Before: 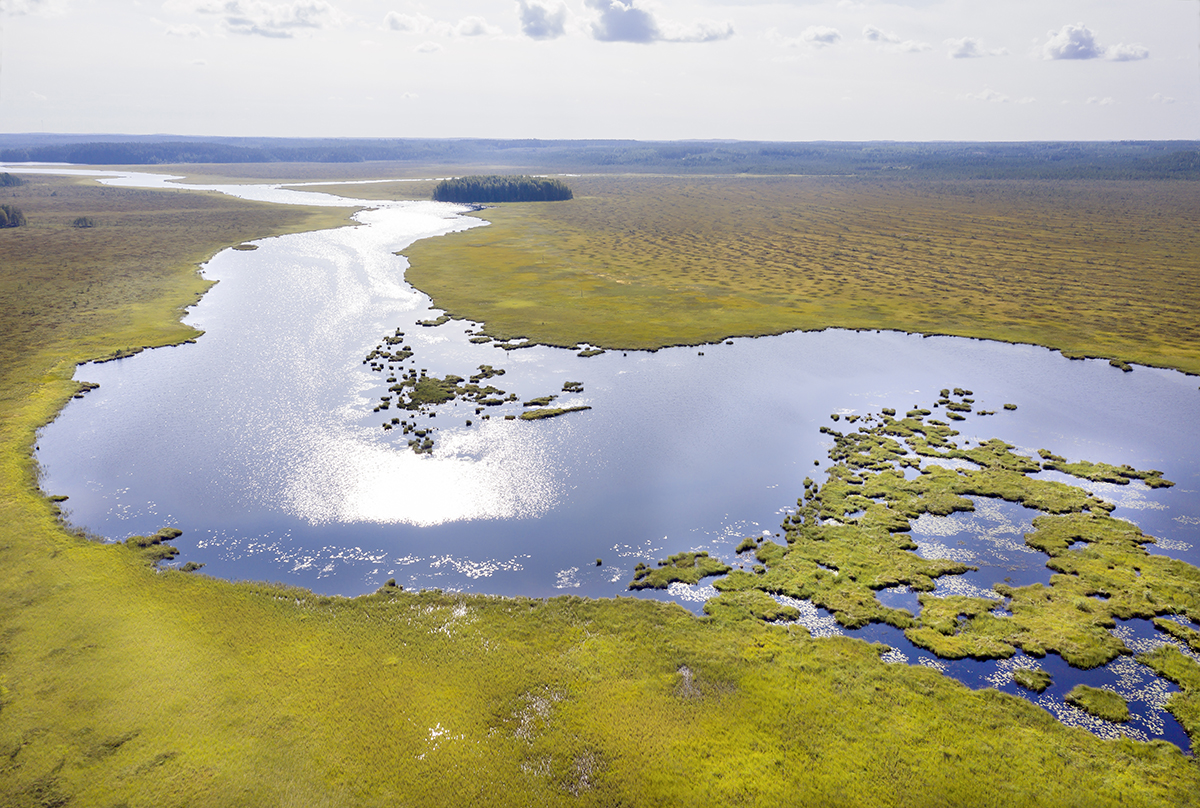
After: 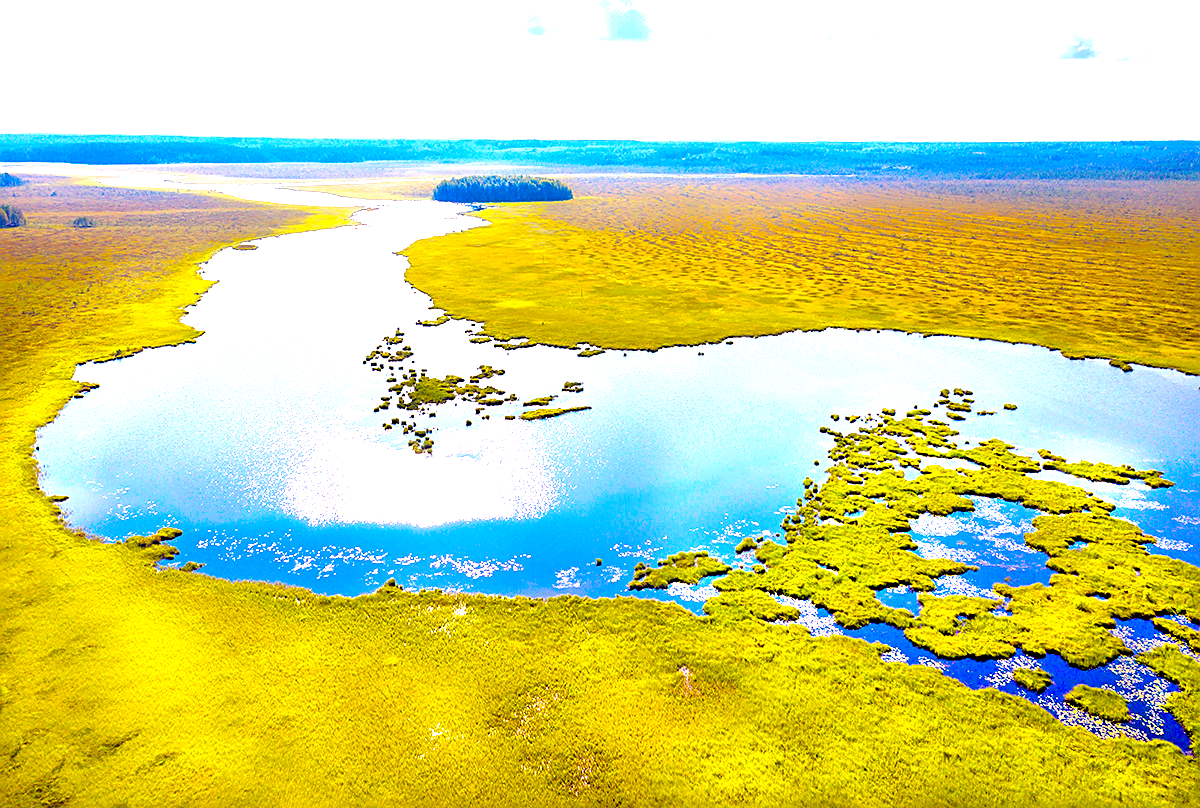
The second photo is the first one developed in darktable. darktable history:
sharpen: on, module defaults
tone equalizer: -8 EV -0.73 EV, -7 EV -0.702 EV, -6 EV -0.639 EV, -5 EV -0.386 EV, -3 EV 0.379 EV, -2 EV 0.6 EV, -1 EV 0.685 EV, +0 EV 0.776 EV
color zones: curves: ch1 [(0, 0.513) (0.143, 0.524) (0.286, 0.511) (0.429, 0.506) (0.571, 0.503) (0.714, 0.503) (0.857, 0.508) (1, 0.513)]
local contrast: mode bilateral grid, contrast 20, coarseness 49, detail 120%, midtone range 0.2
color balance rgb: linear chroma grading › highlights 99.663%, linear chroma grading › global chroma 23.43%, perceptual saturation grading › global saturation 29.978%, perceptual brilliance grading › global brilliance 10.389%, perceptual brilliance grading › shadows 14.812%, global vibrance 20%
